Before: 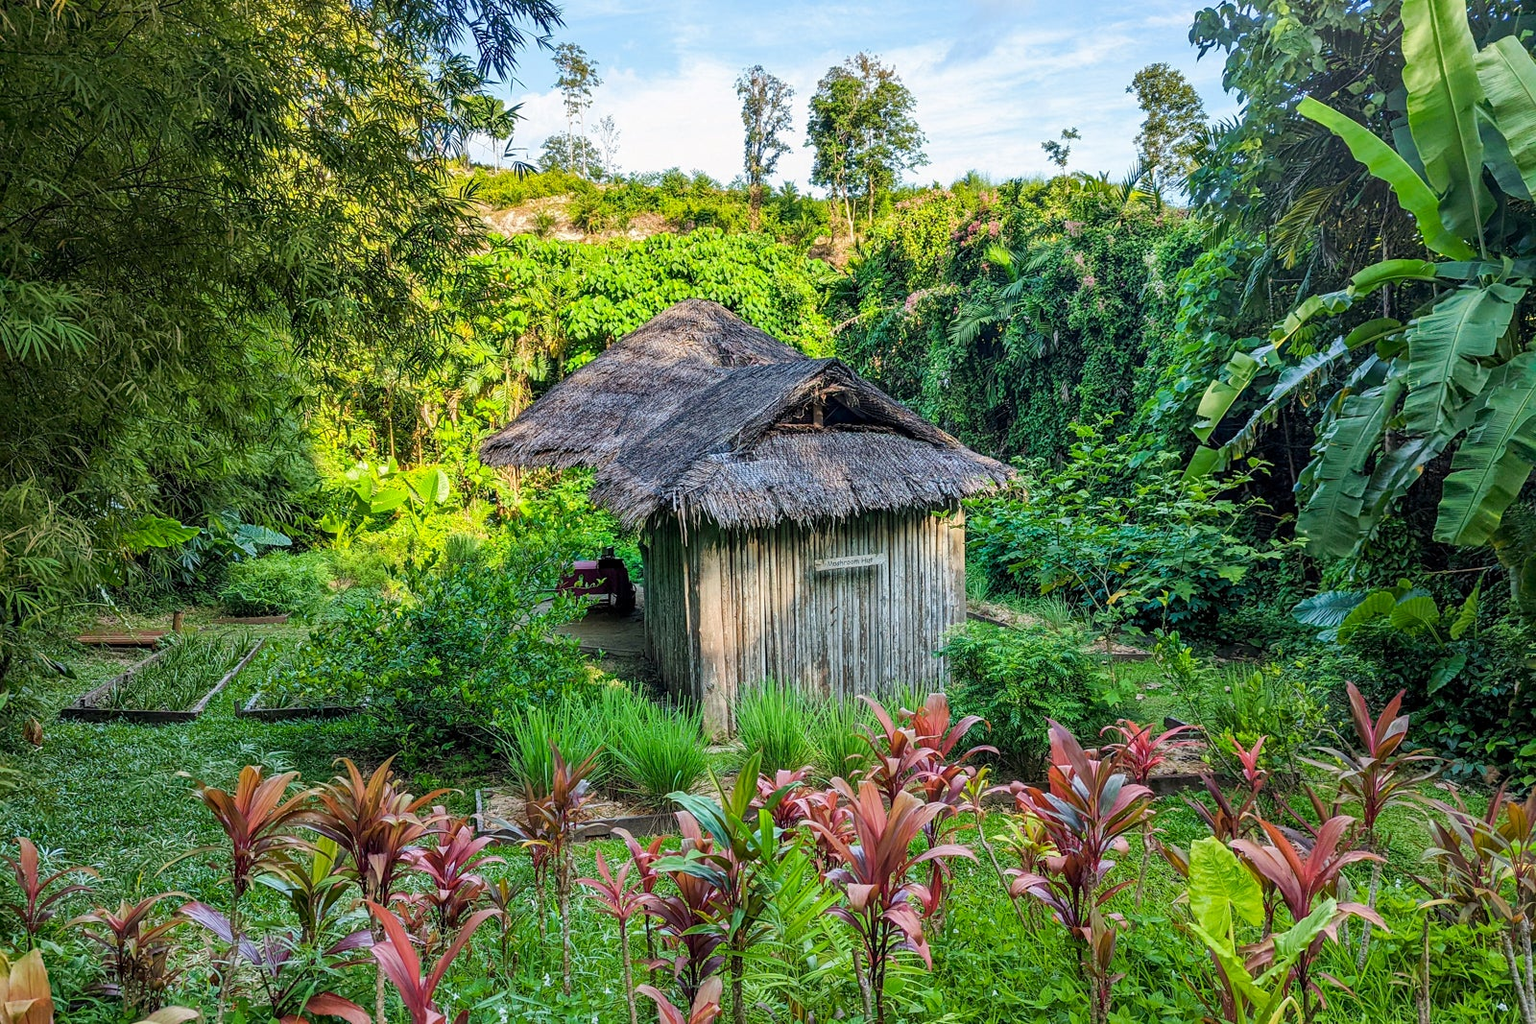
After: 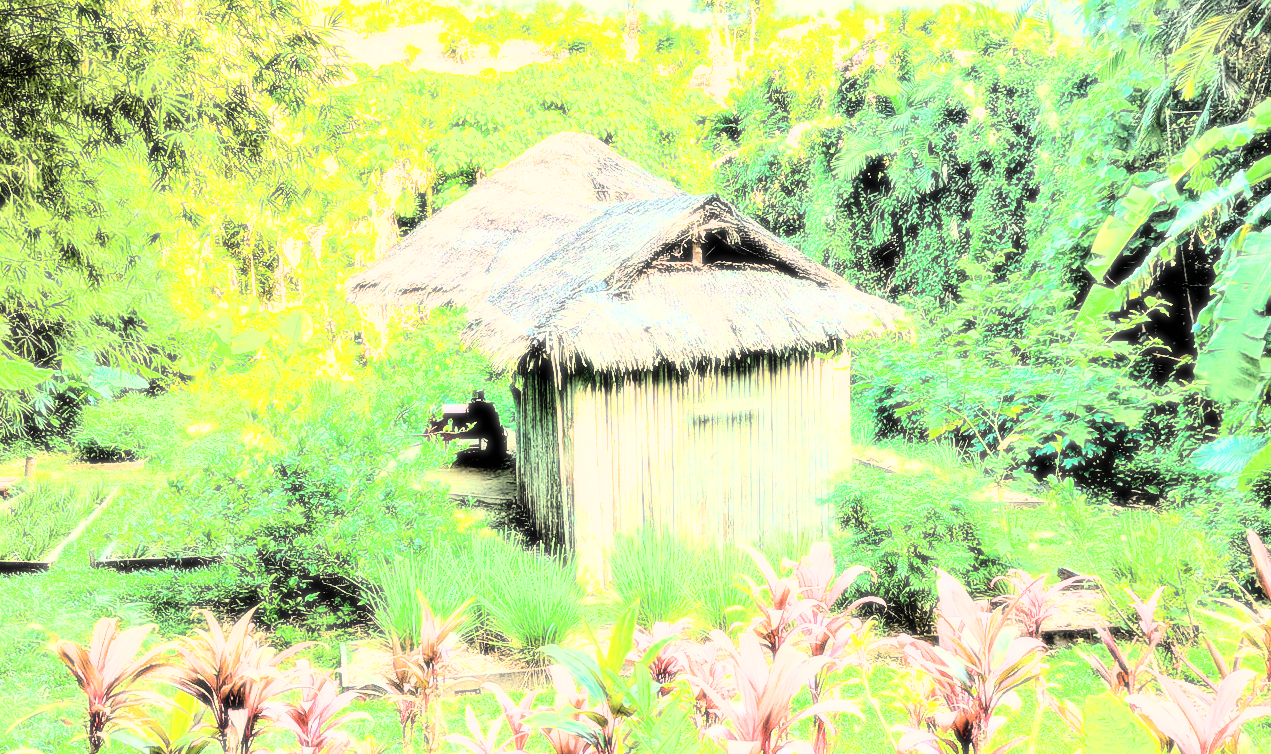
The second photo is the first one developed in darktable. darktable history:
crop: left 9.712%, top 16.928%, right 10.845%, bottom 12.332%
rgb curve: curves: ch0 [(0, 0) (0.21, 0.15) (0.24, 0.21) (0.5, 0.75) (0.75, 0.96) (0.89, 0.99) (1, 1)]; ch1 [(0, 0.02) (0.21, 0.13) (0.25, 0.2) (0.5, 0.67) (0.75, 0.9) (0.89, 0.97) (1, 1)]; ch2 [(0, 0.02) (0.21, 0.13) (0.25, 0.2) (0.5, 0.67) (0.75, 0.9) (0.89, 0.97) (1, 1)], compensate middle gray true
white balance: red 1.08, blue 0.791
bloom: size 0%, threshold 54.82%, strength 8.31%
exposure: black level correction 0, exposure 1.3 EV, compensate exposure bias true, compensate highlight preservation false
filmic rgb: black relative exposure -4.91 EV, white relative exposure 2.84 EV, hardness 3.7
sharpen: amount 0.2
